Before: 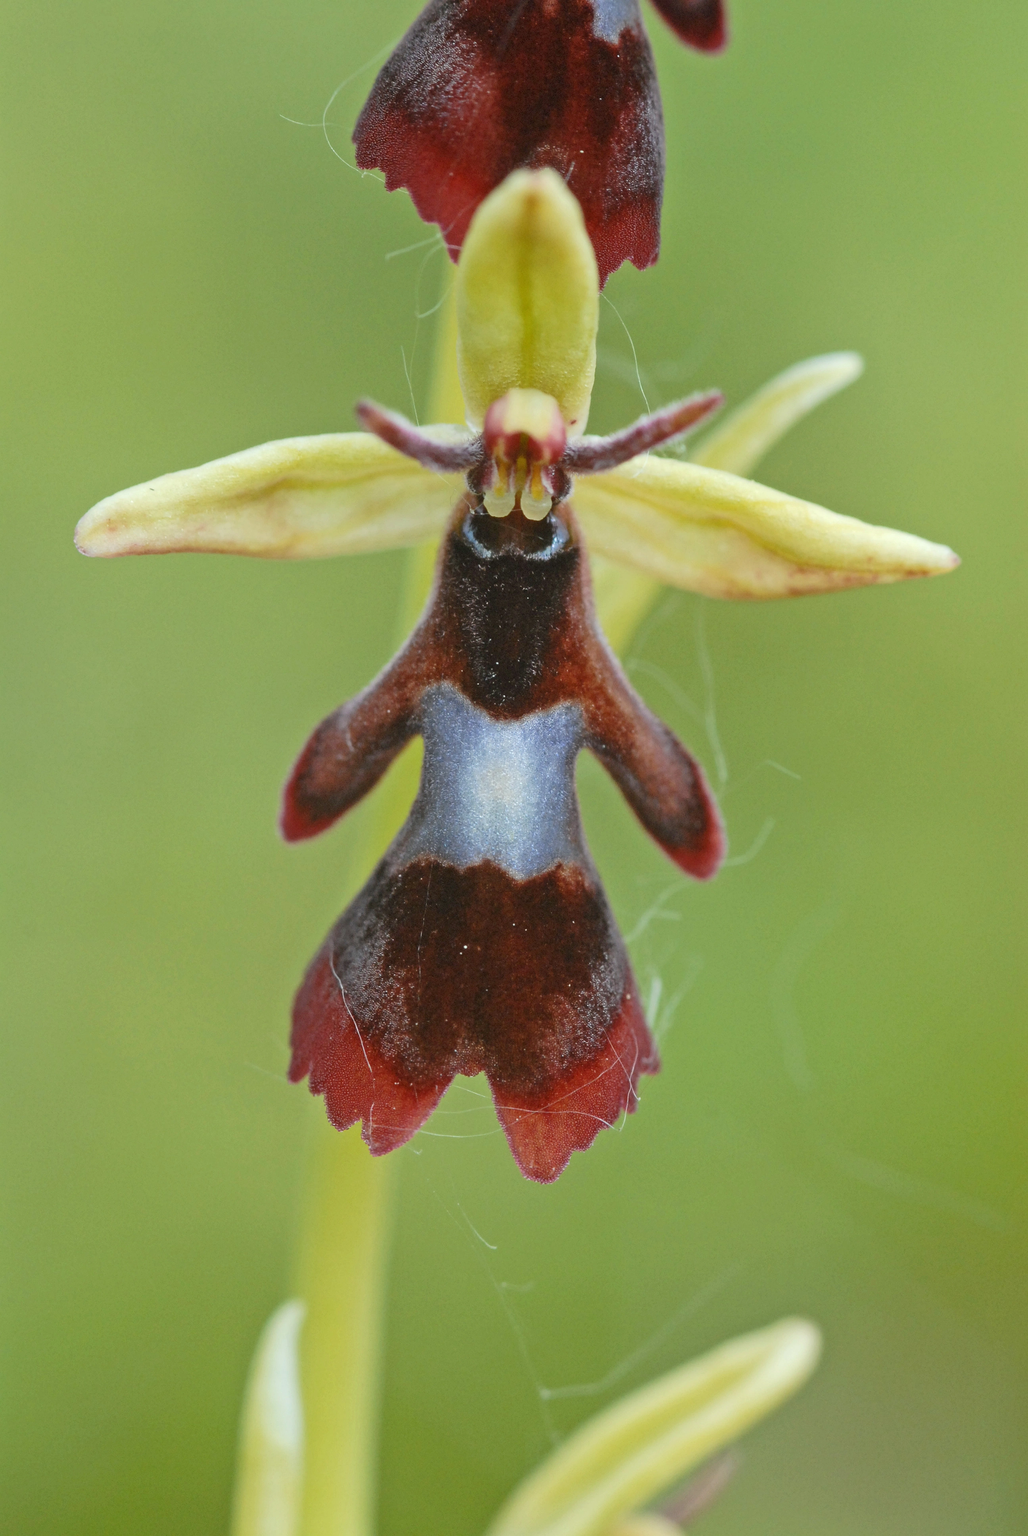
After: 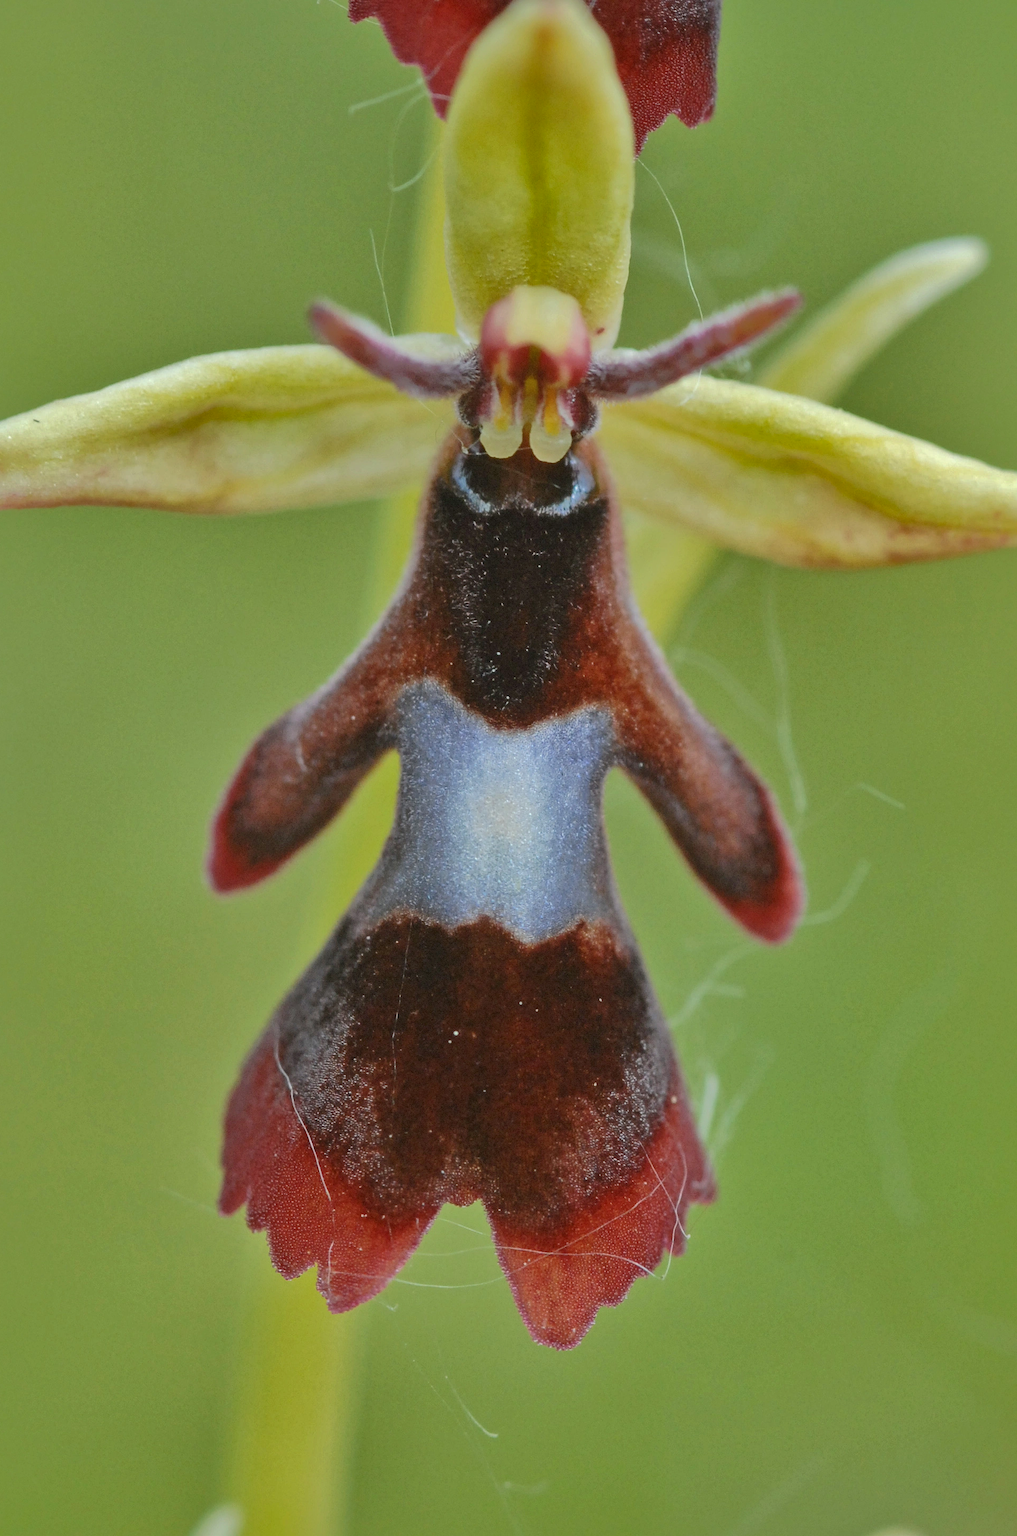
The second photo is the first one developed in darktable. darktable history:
shadows and highlights: shadows -18.23, highlights -73.11
crop and rotate: left 12.19%, top 11.439%, right 13.811%, bottom 13.81%
